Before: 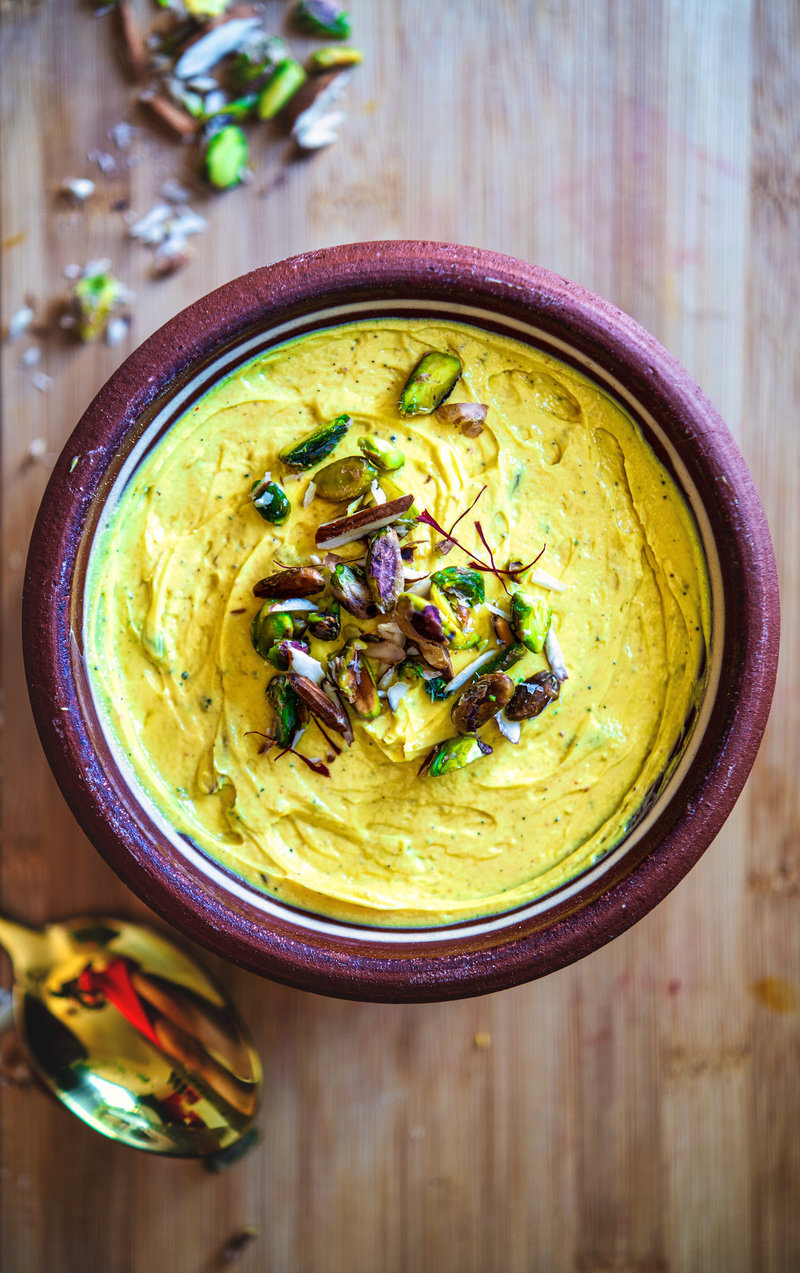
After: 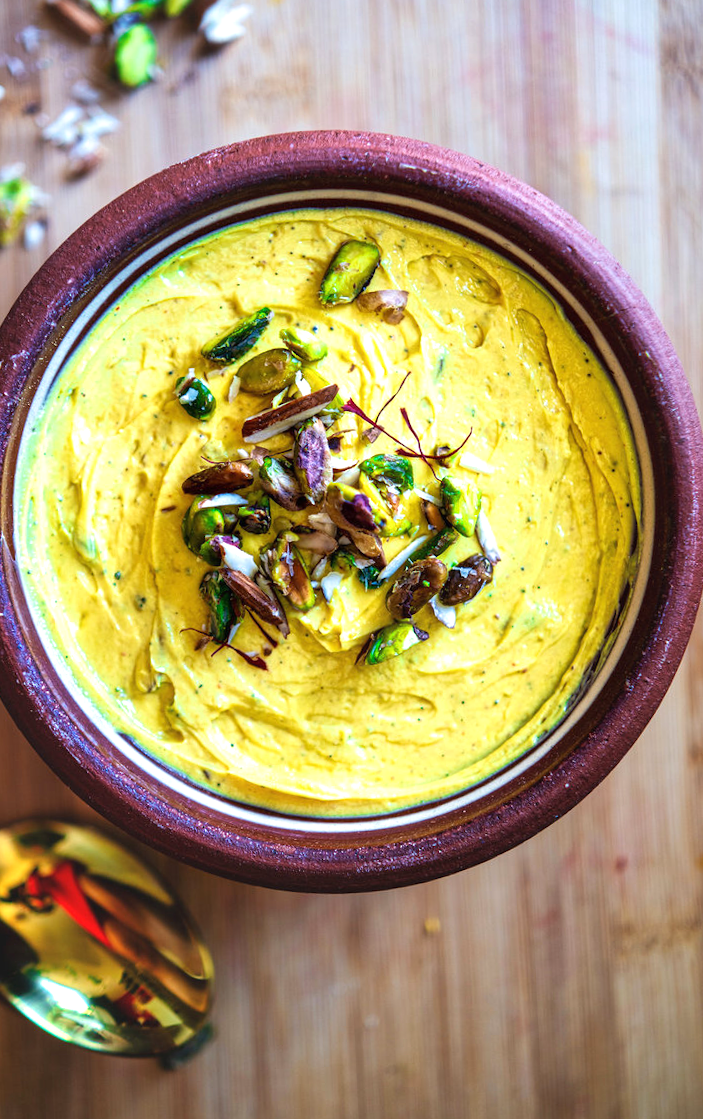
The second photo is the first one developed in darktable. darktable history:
exposure: black level correction 0, exposure 0.301 EV, compensate highlight preservation false
crop and rotate: angle 2.66°, left 5.723%, top 5.68%
